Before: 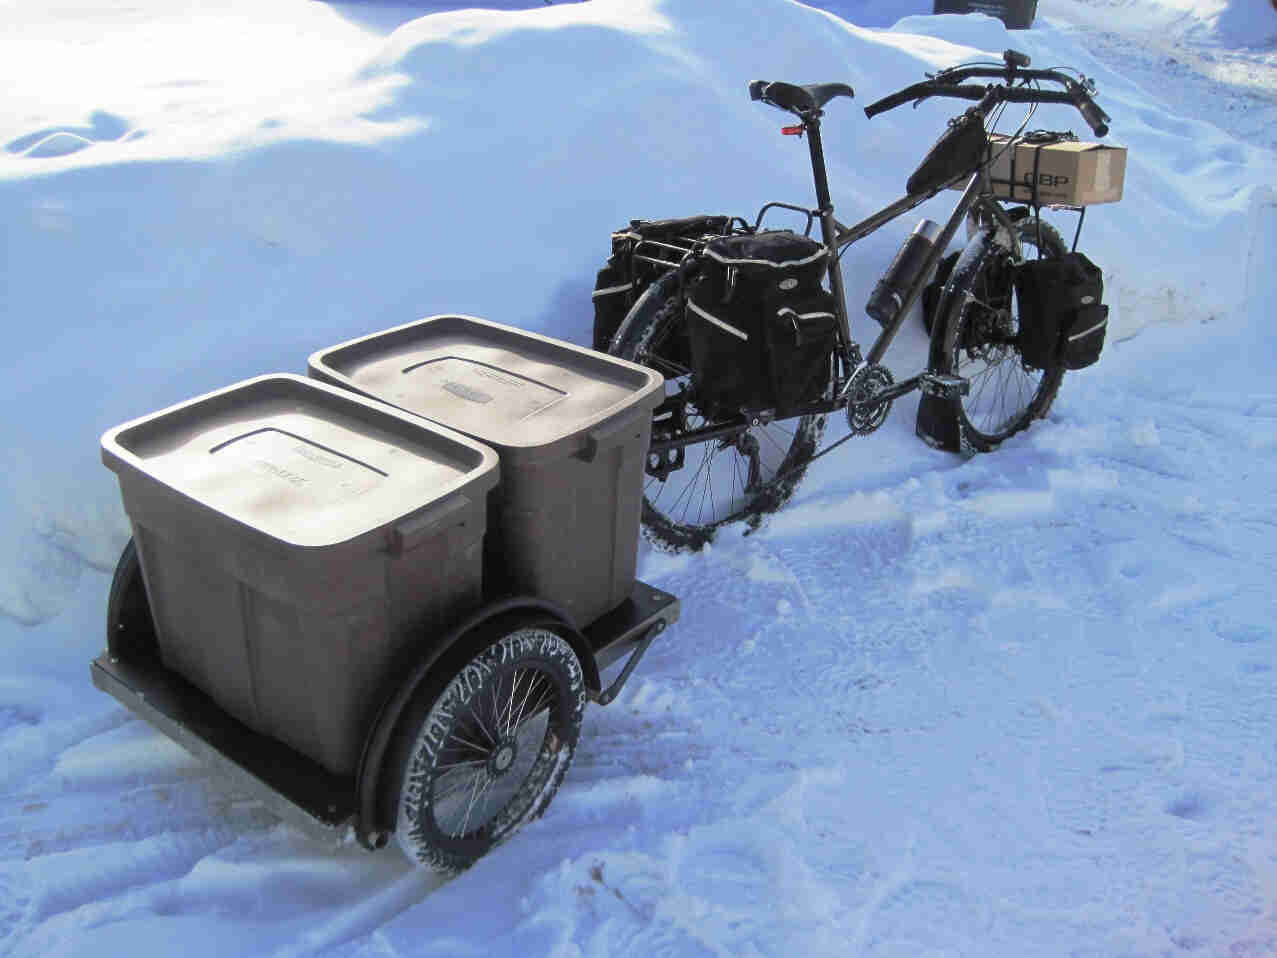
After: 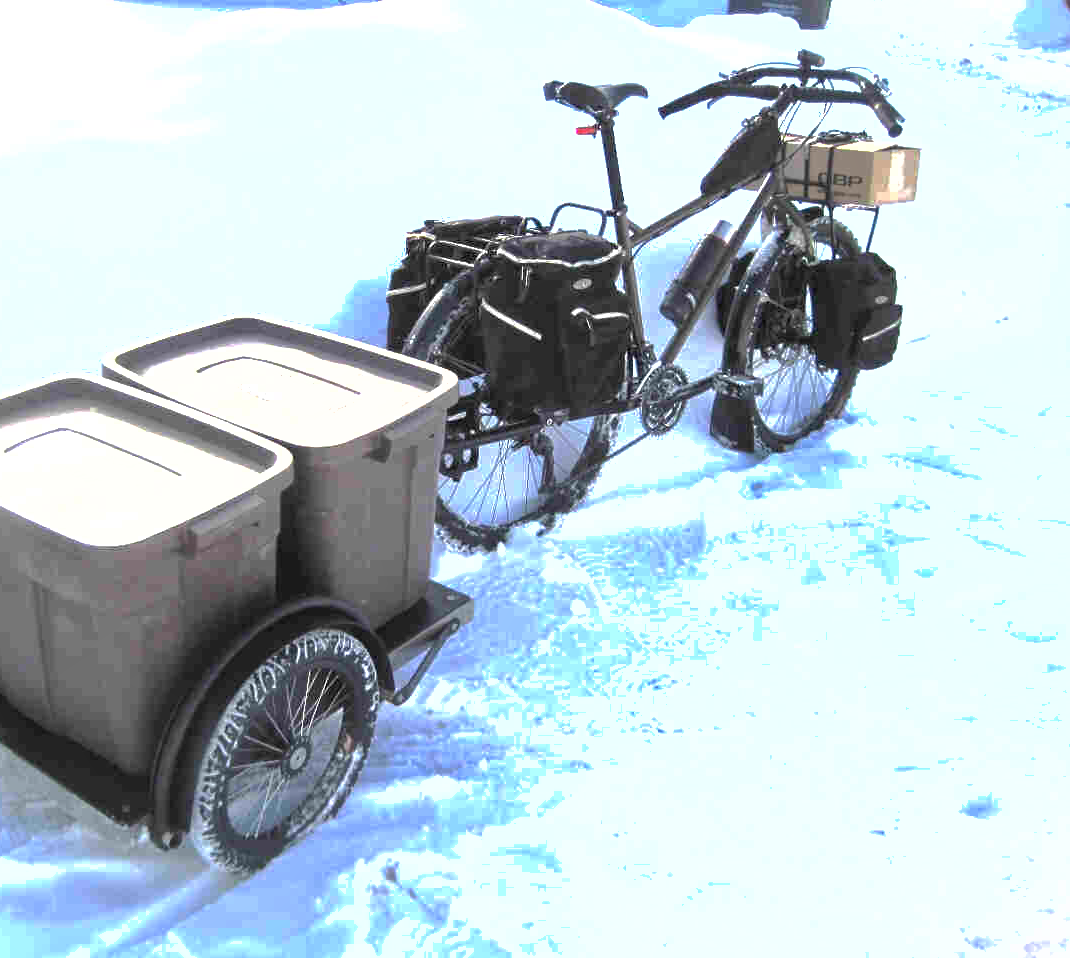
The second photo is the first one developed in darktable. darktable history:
exposure: black level correction 0, exposure 1.1 EV, compensate exposure bias true, compensate highlight preservation false
white balance: emerald 1
crop: left 16.145%
tone equalizer: -8 EV -0.417 EV, -7 EV -0.389 EV, -6 EV -0.333 EV, -5 EV -0.222 EV, -3 EV 0.222 EV, -2 EV 0.333 EV, -1 EV 0.389 EV, +0 EV 0.417 EV, edges refinement/feathering 500, mask exposure compensation -1.57 EV, preserve details no
shadows and highlights: on, module defaults
